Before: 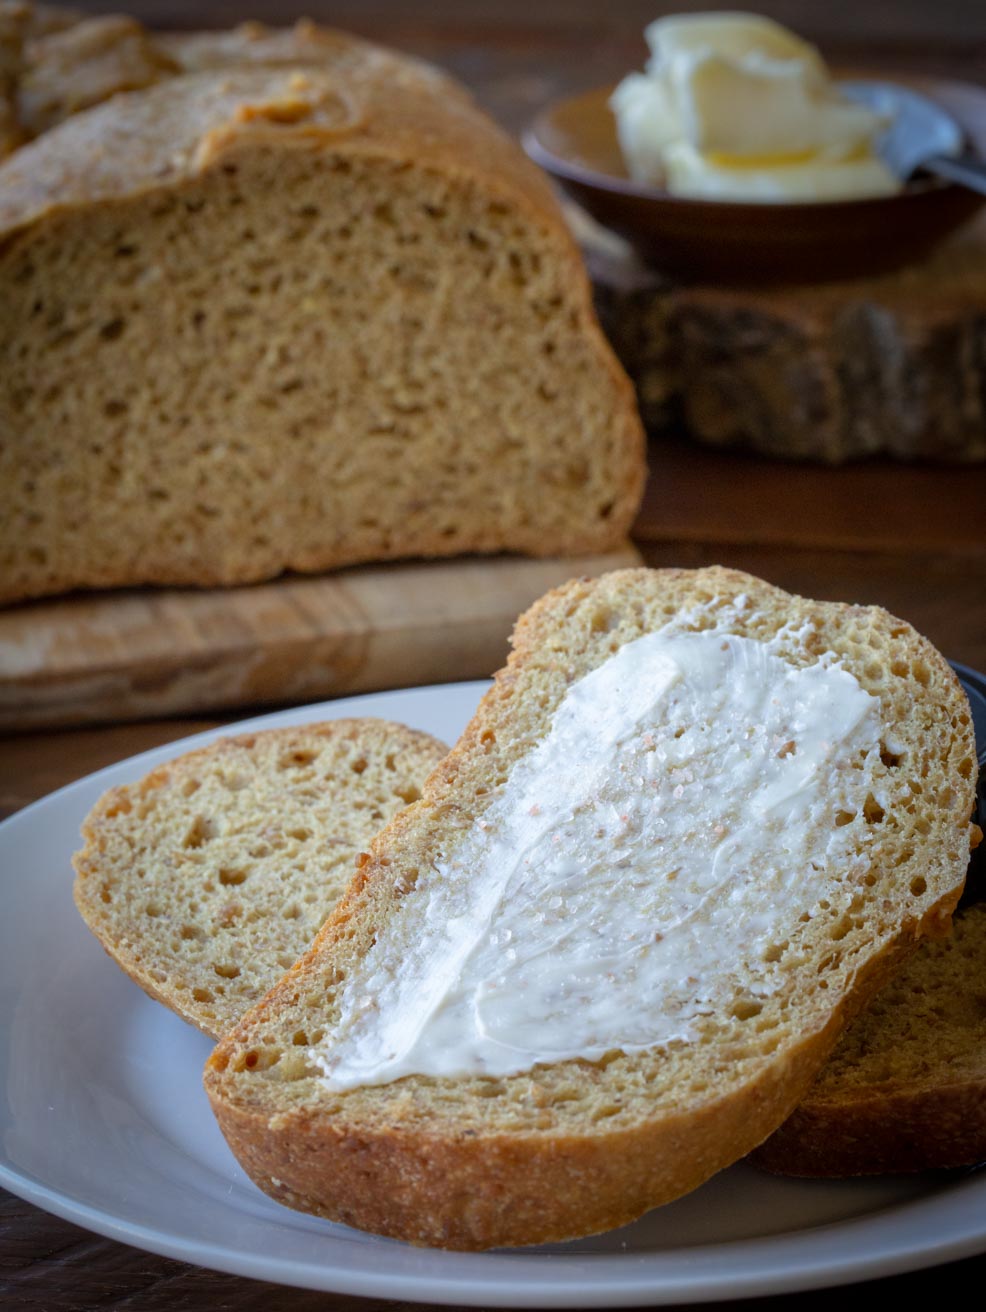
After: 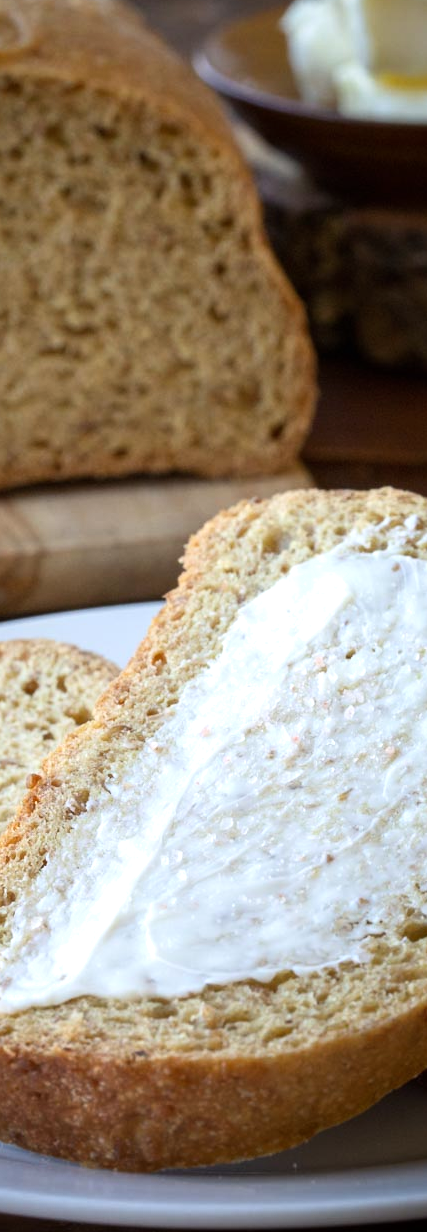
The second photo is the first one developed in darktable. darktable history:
crop: left 33.452%, top 6.025%, right 23.155%
tone equalizer: -8 EV -0.417 EV, -7 EV -0.389 EV, -6 EV -0.333 EV, -5 EV -0.222 EV, -3 EV 0.222 EV, -2 EV 0.333 EV, -1 EV 0.389 EV, +0 EV 0.417 EV, edges refinement/feathering 500, mask exposure compensation -1.57 EV, preserve details no
white balance: emerald 1
shadows and highlights: shadows 0, highlights 40
